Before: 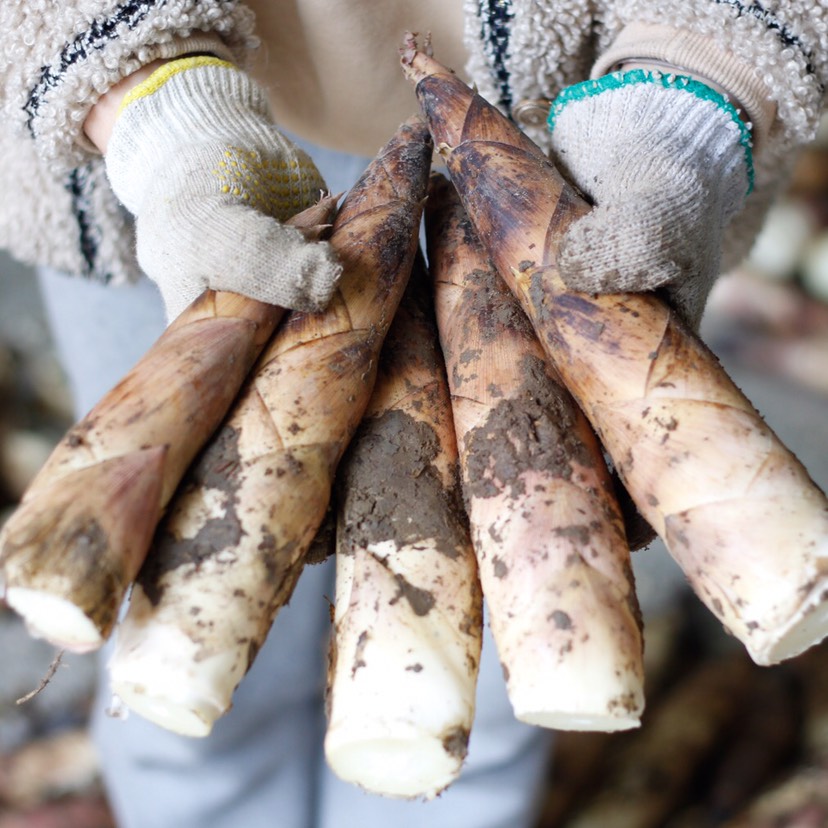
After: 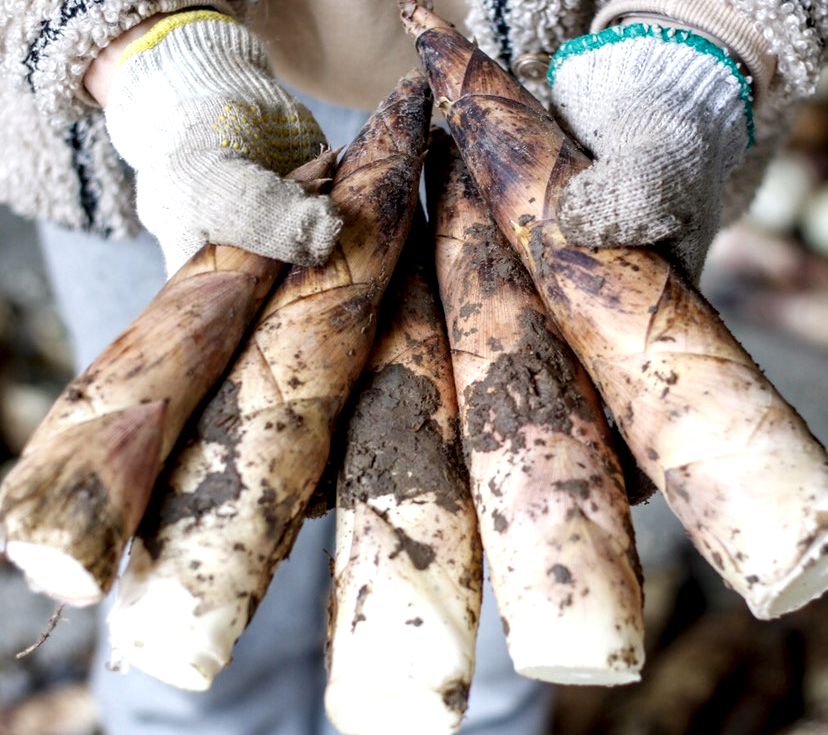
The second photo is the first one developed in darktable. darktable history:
local contrast: detail 160%
crop and rotate: top 5.609%, bottom 5.609%
